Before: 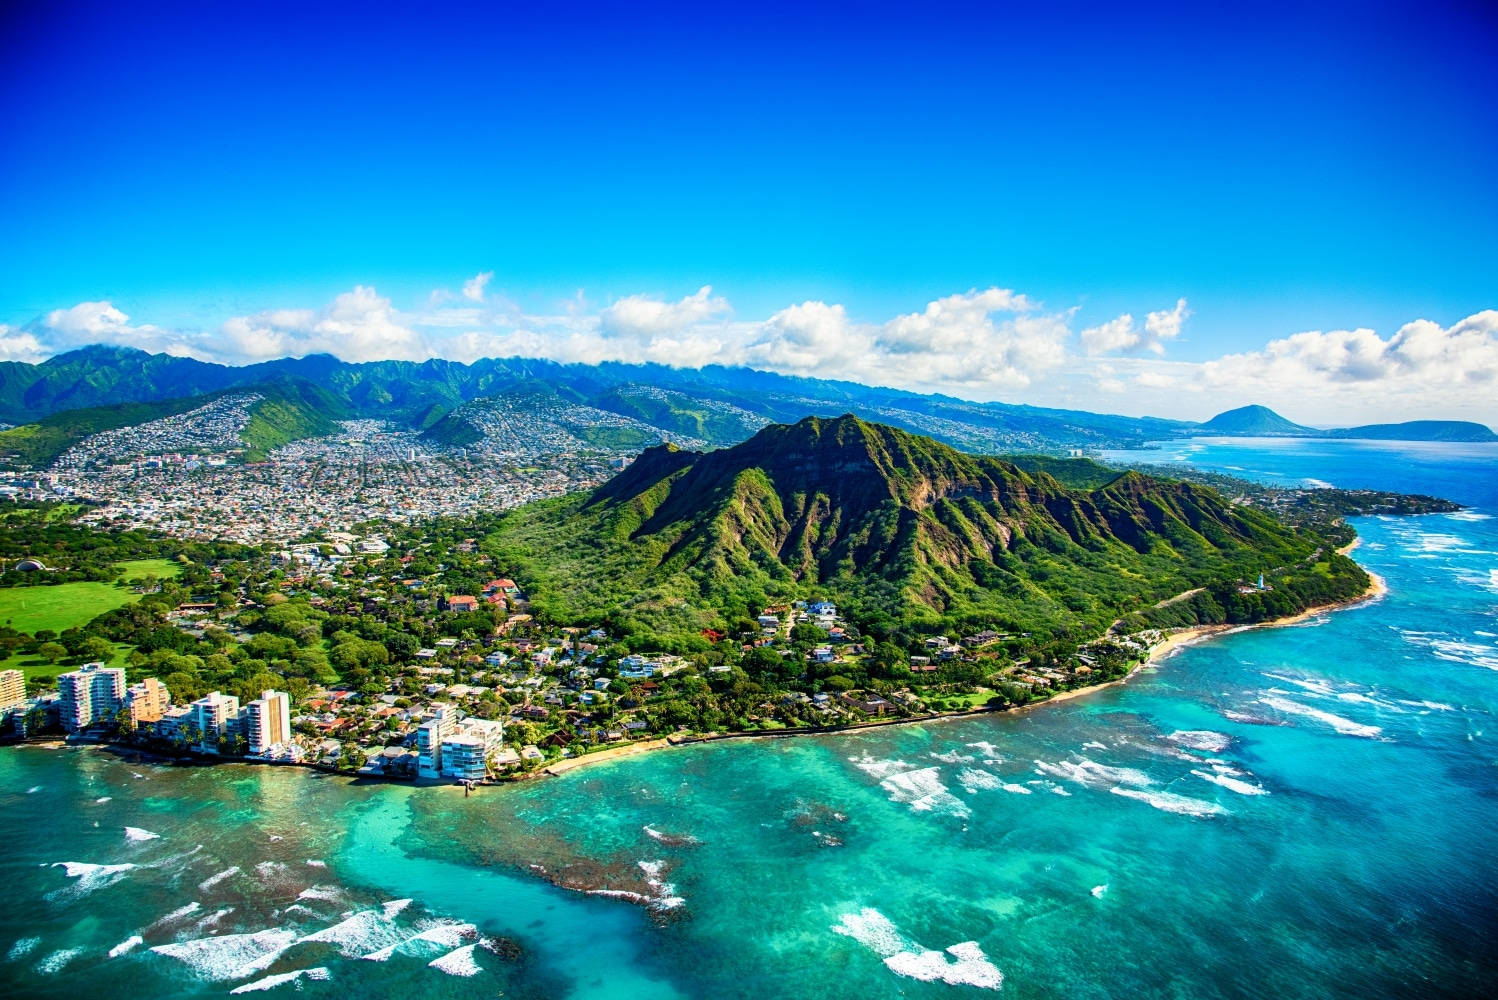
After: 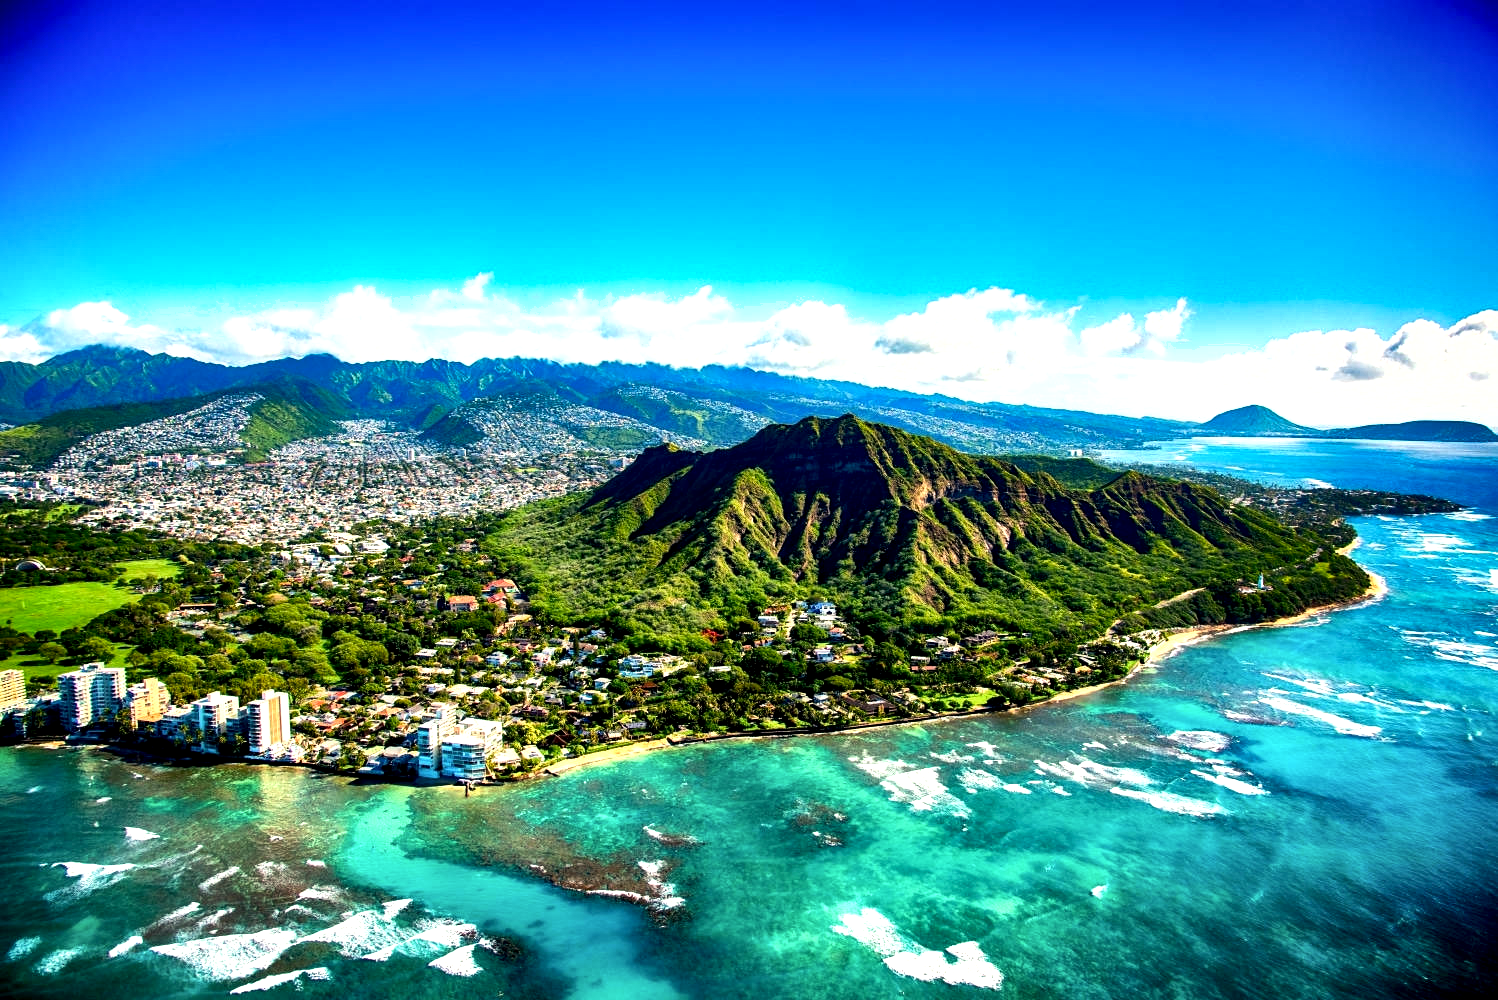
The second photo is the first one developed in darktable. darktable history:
exposure: black level correction 0.009, compensate highlight preservation false
tone equalizer: -8 EV -0.723 EV, -7 EV -0.681 EV, -6 EV -0.619 EV, -5 EV -0.39 EV, -3 EV 0.382 EV, -2 EV 0.6 EV, -1 EV 0.696 EV, +0 EV 0.737 EV, edges refinement/feathering 500, mask exposure compensation -1.57 EV, preserve details no
shadows and highlights: radius 102.55, shadows 50.61, highlights -64.86, soften with gaussian
color calibration: x 0.33, y 0.345, temperature 5595.65 K
